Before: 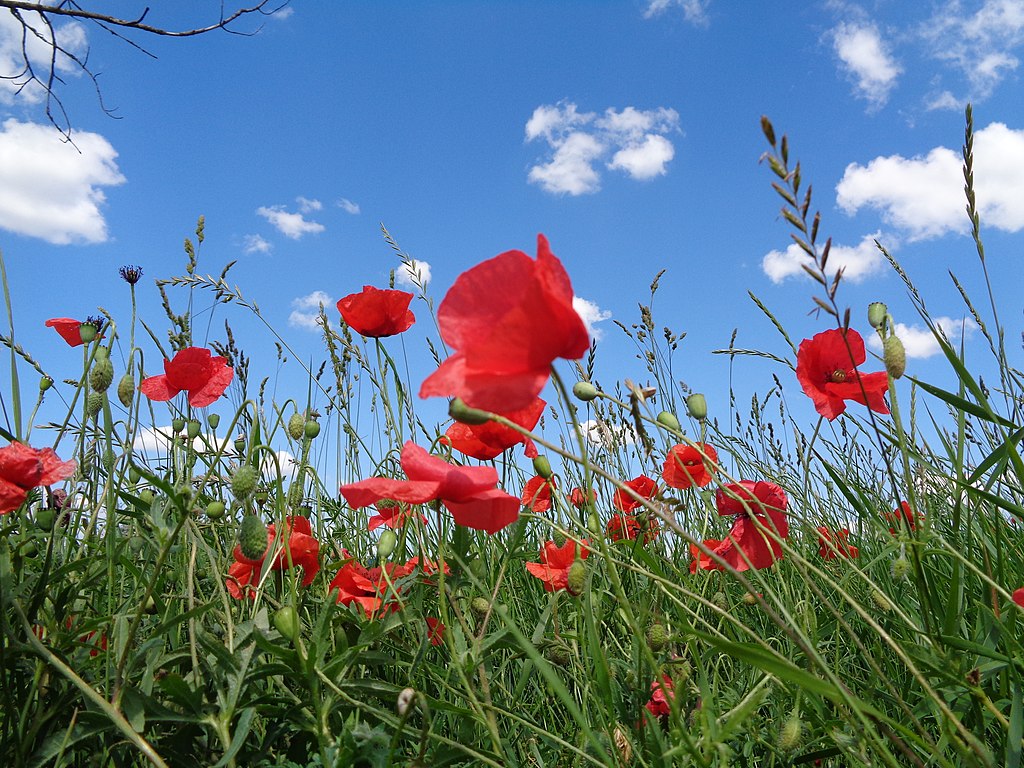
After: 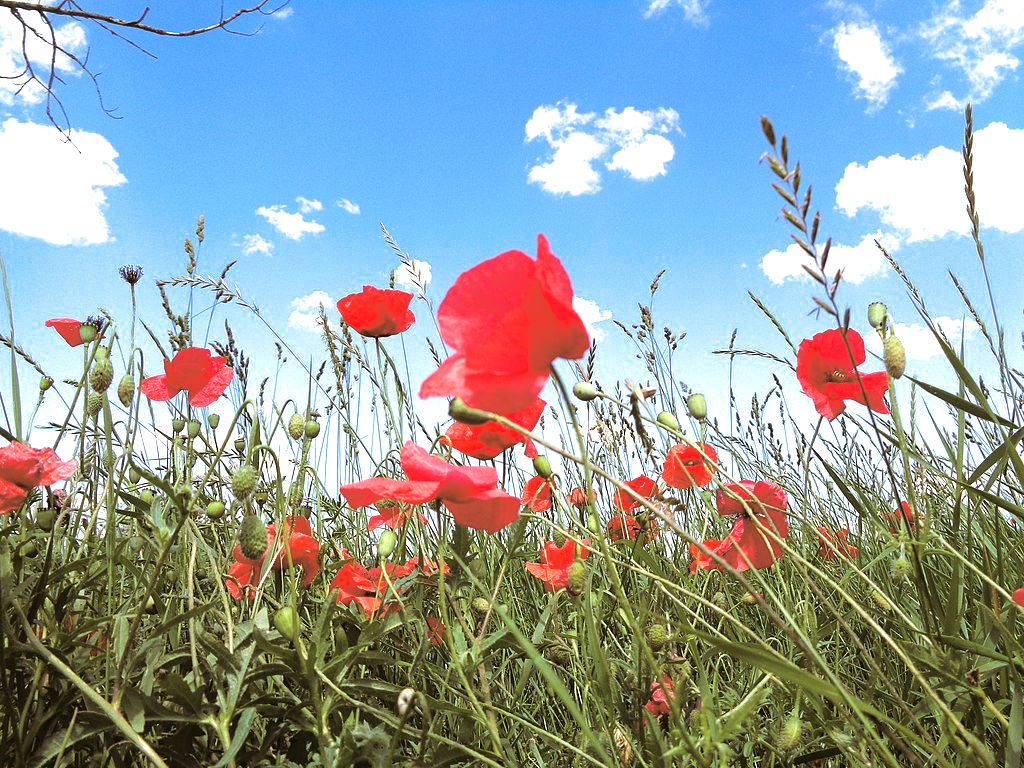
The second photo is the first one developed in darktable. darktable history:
split-toning: shadows › hue 32.4°, shadows › saturation 0.51, highlights › hue 180°, highlights › saturation 0, balance -60.17, compress 55.19%
exposure: exposure 0.999 EV, compensate highlight preservation false
